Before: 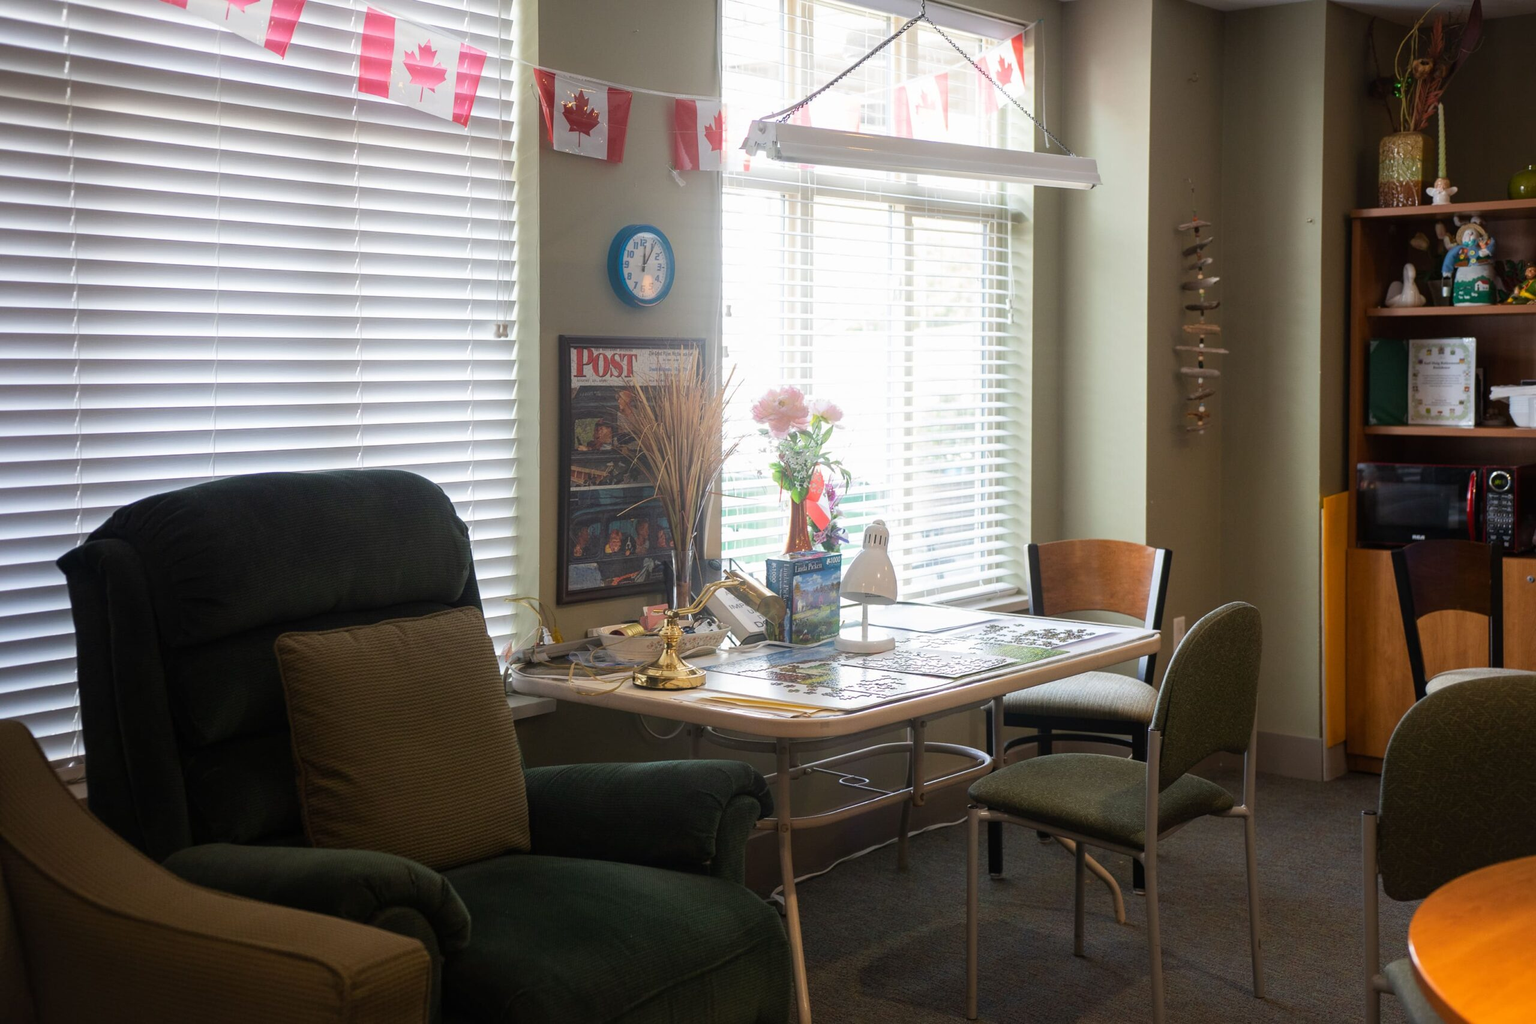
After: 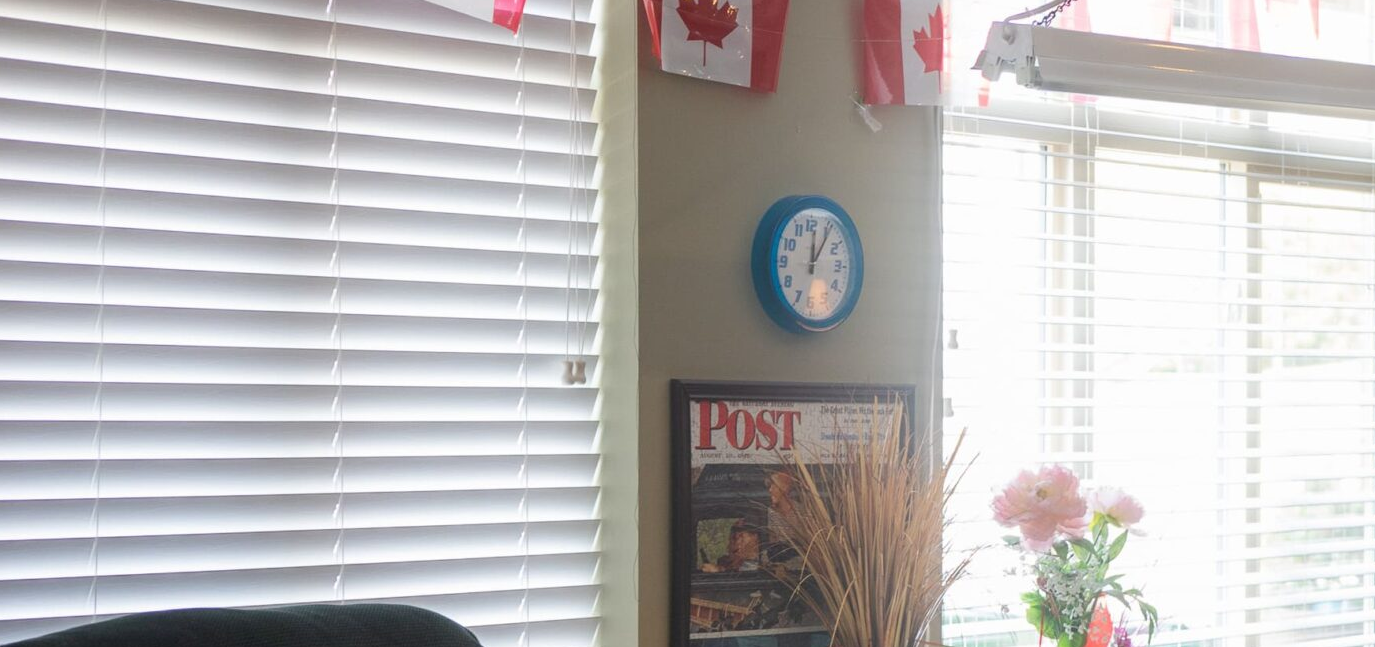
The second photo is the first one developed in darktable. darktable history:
crop: left 10.231%, top 10.496%, right 36.046%, bottom 51.55%
